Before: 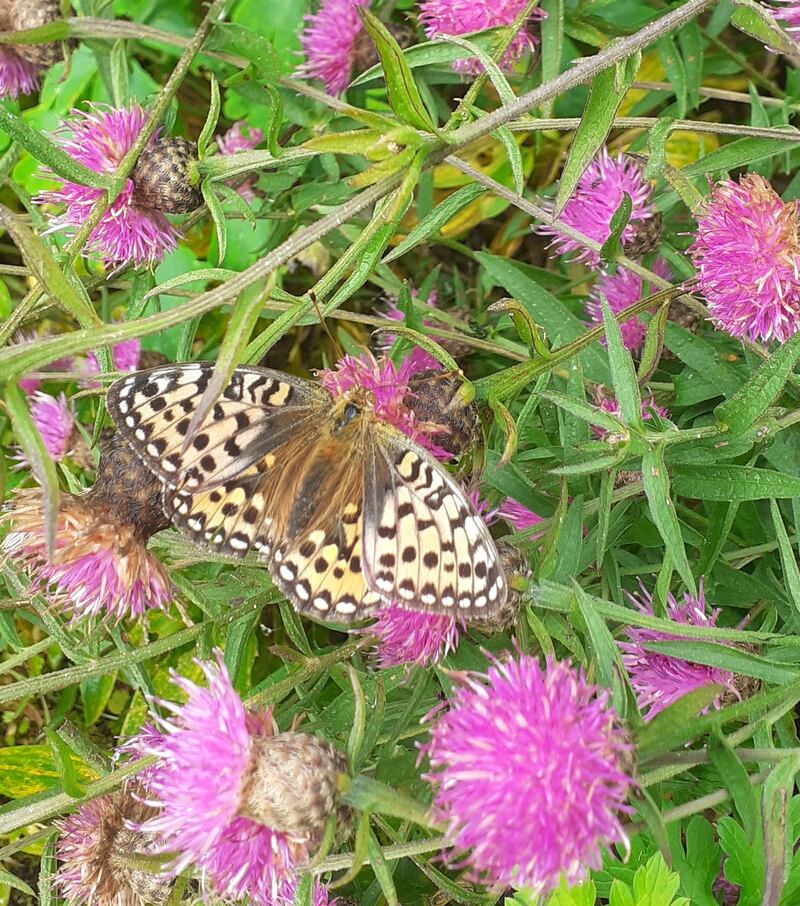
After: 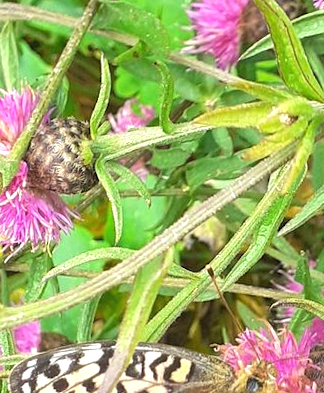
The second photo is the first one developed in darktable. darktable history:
white balance: emerald 1
rotate and perspective: rotation -2.12°, lens shift (vertical) 0.009, lens shift (horizontal) -0.008, automatic cropping original format, crop left 0.036, crop right 0.964, crop top 0.05, crop bottom 0.959
exposure: black level correction 0, exposure 0.5 EV, compensate highlight preservation false
crop and rotate: left 10.817%, top 0.062%, right 47.194%, bottom 53.626%
